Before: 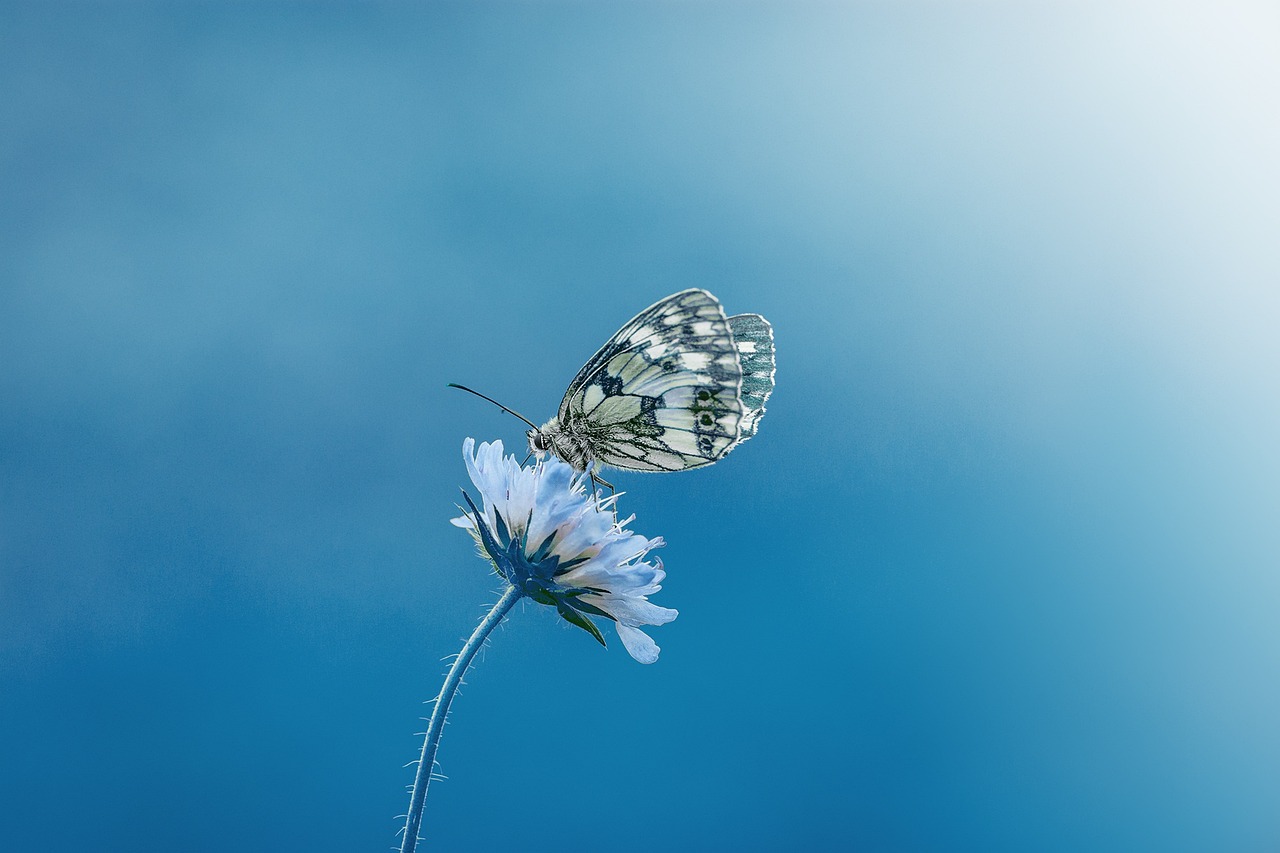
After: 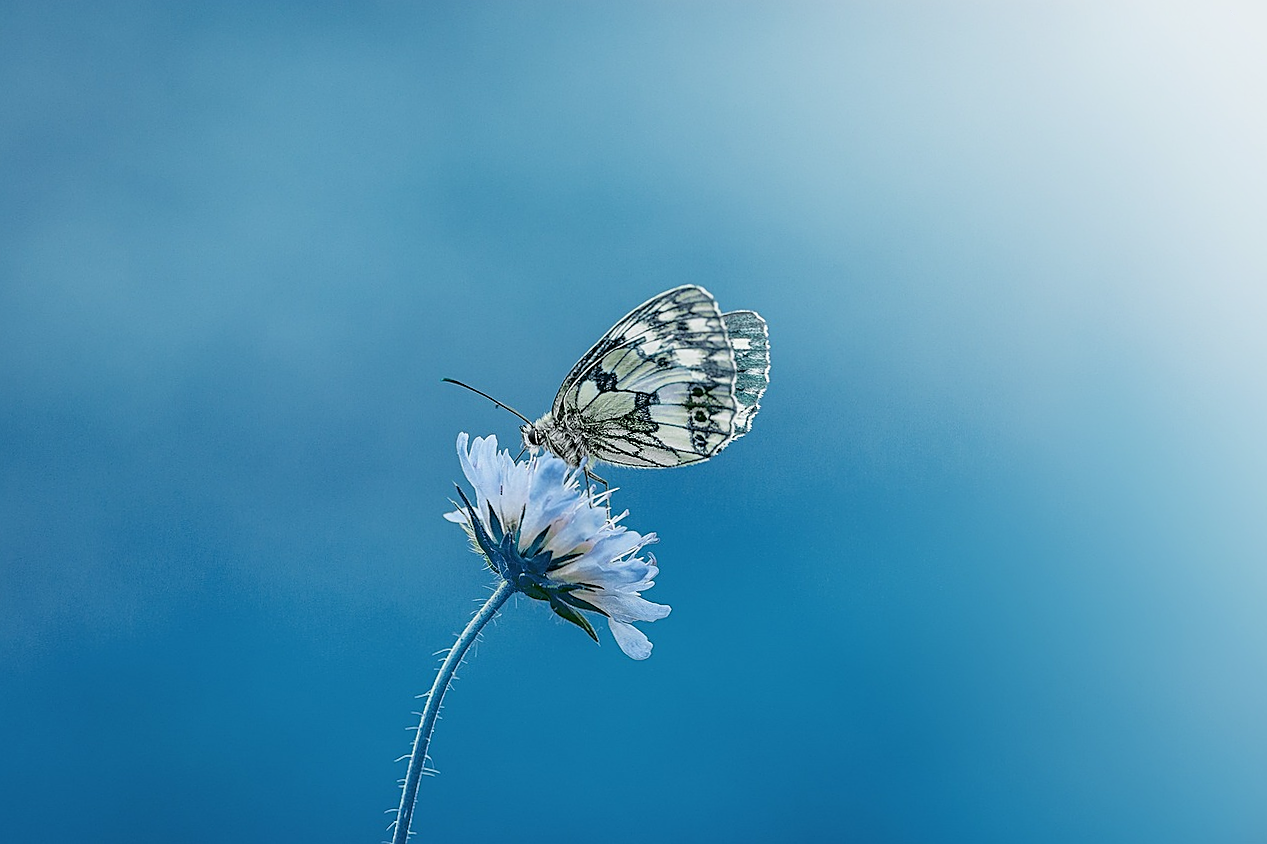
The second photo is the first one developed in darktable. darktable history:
crop and rotate: angle -0.389°
filmic rgb: middle gray luminance 18.37%, black relative exposure -11.51 EV, white relative exposure 2.59 EV, target black luminance 0%, hardness 8.45, latitude 98.62%, contrast 1.081, shadows ↔ highlights balance 0.44%
sharpen: on, module defaults
